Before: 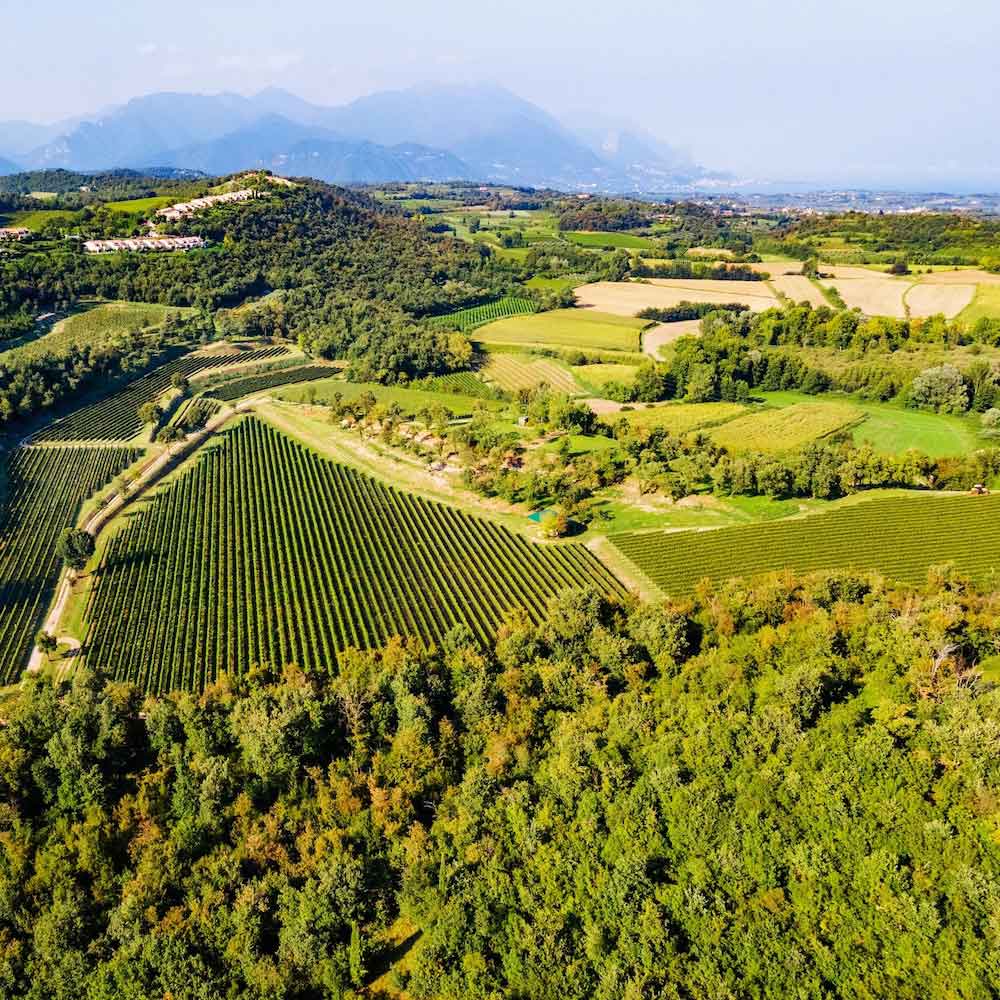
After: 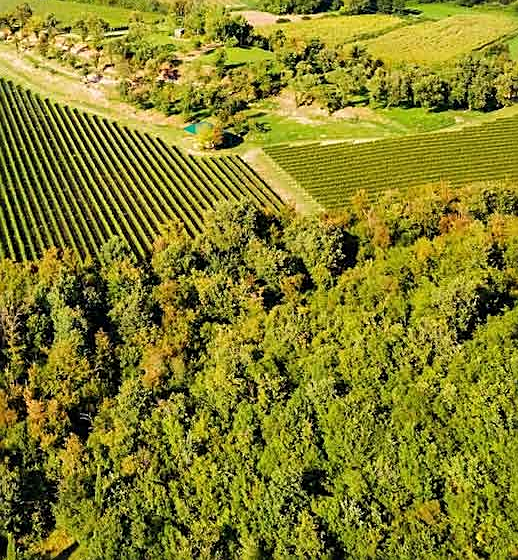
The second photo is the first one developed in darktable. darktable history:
sharpen: on, module defaults
crop: left 34.479%, top 38.822%, right 13.718%, bottom 5.172%
